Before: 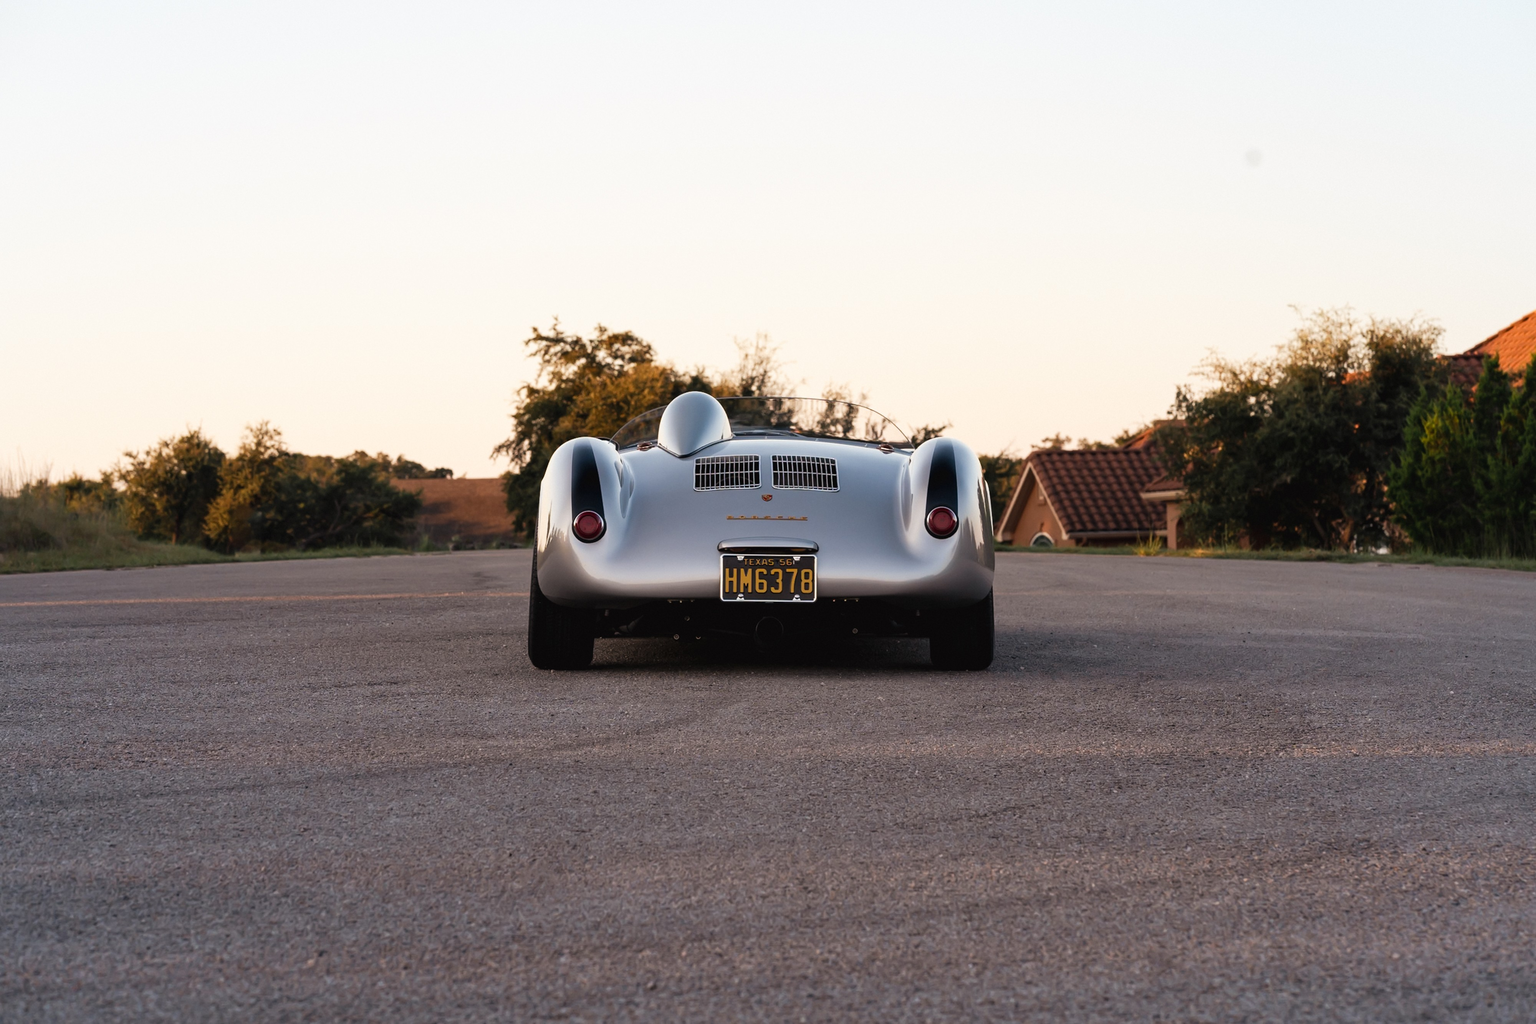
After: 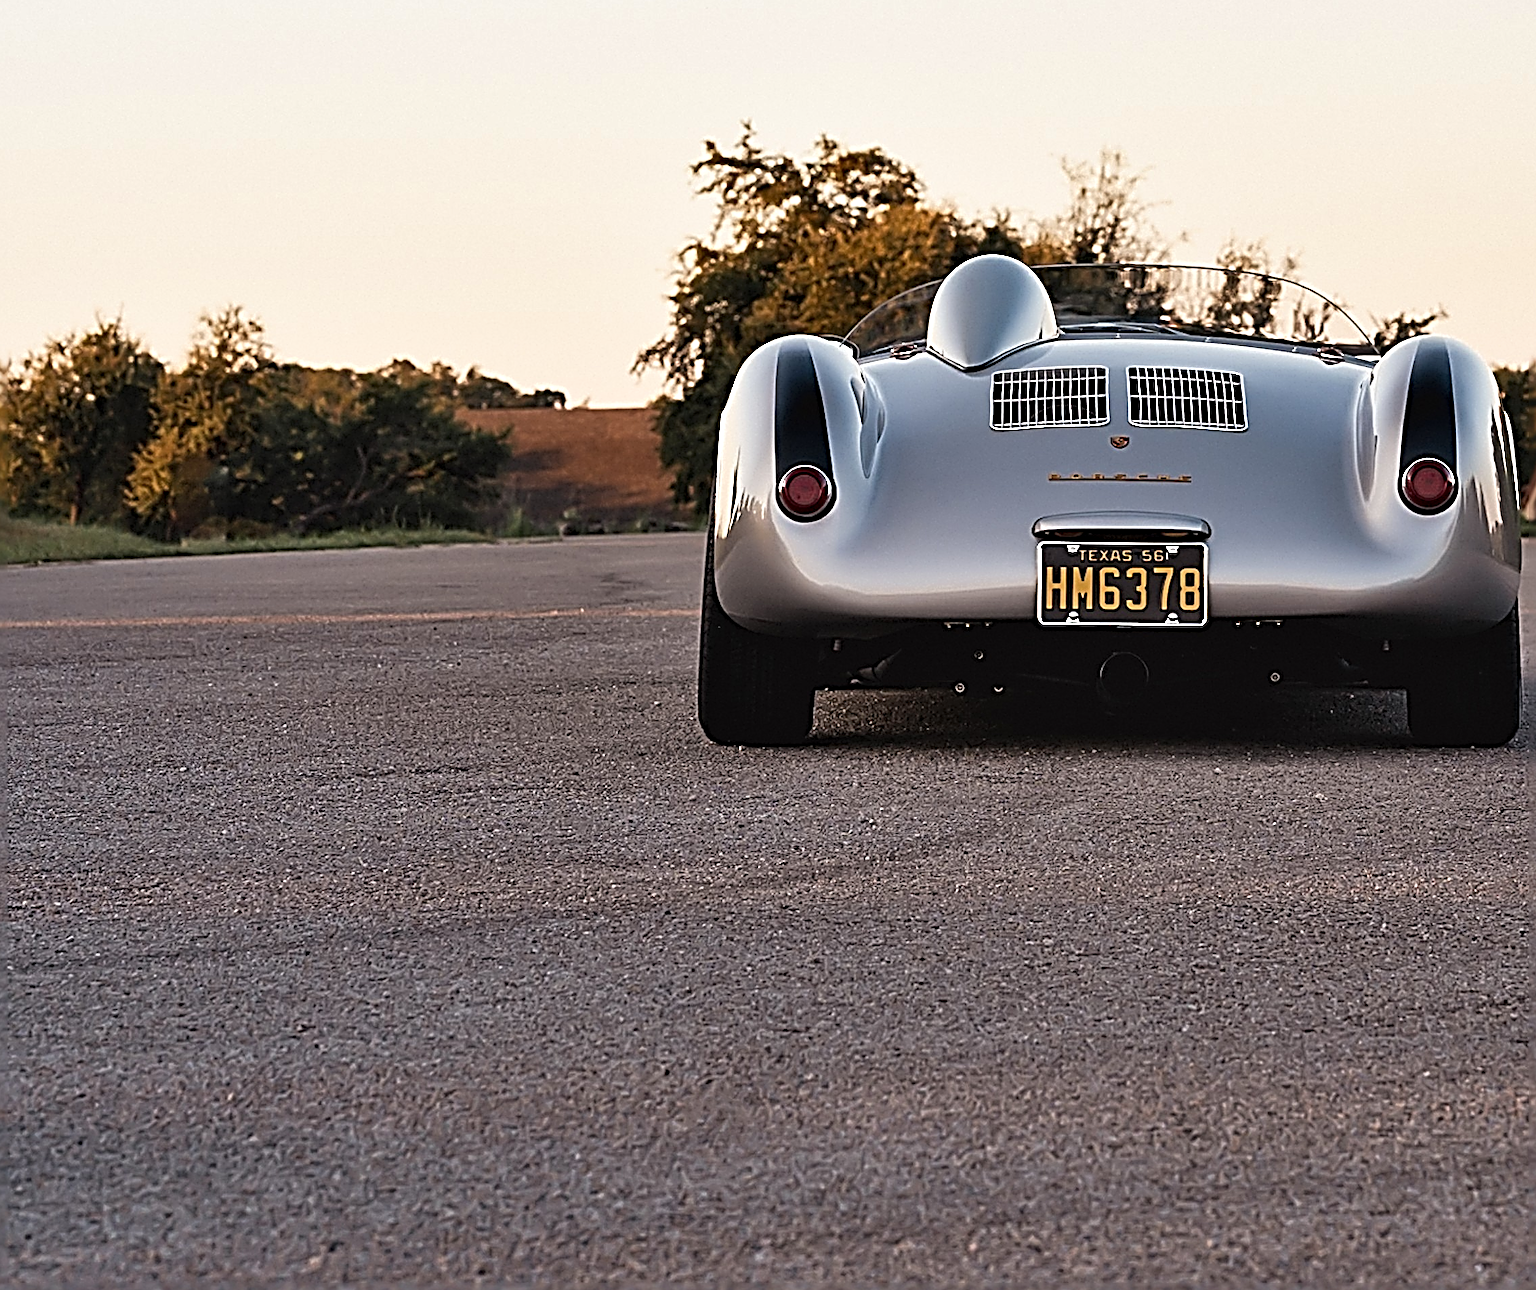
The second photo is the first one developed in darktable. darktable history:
sharpen: radius 4.017, amount 1.988
crop: left 8.627%, top 24.166%, right 34.681%, bottom 4.437%
shadows and highlights: white point adjustment 0.055, soften with gaussian
tone equalizer: on, module defaults
